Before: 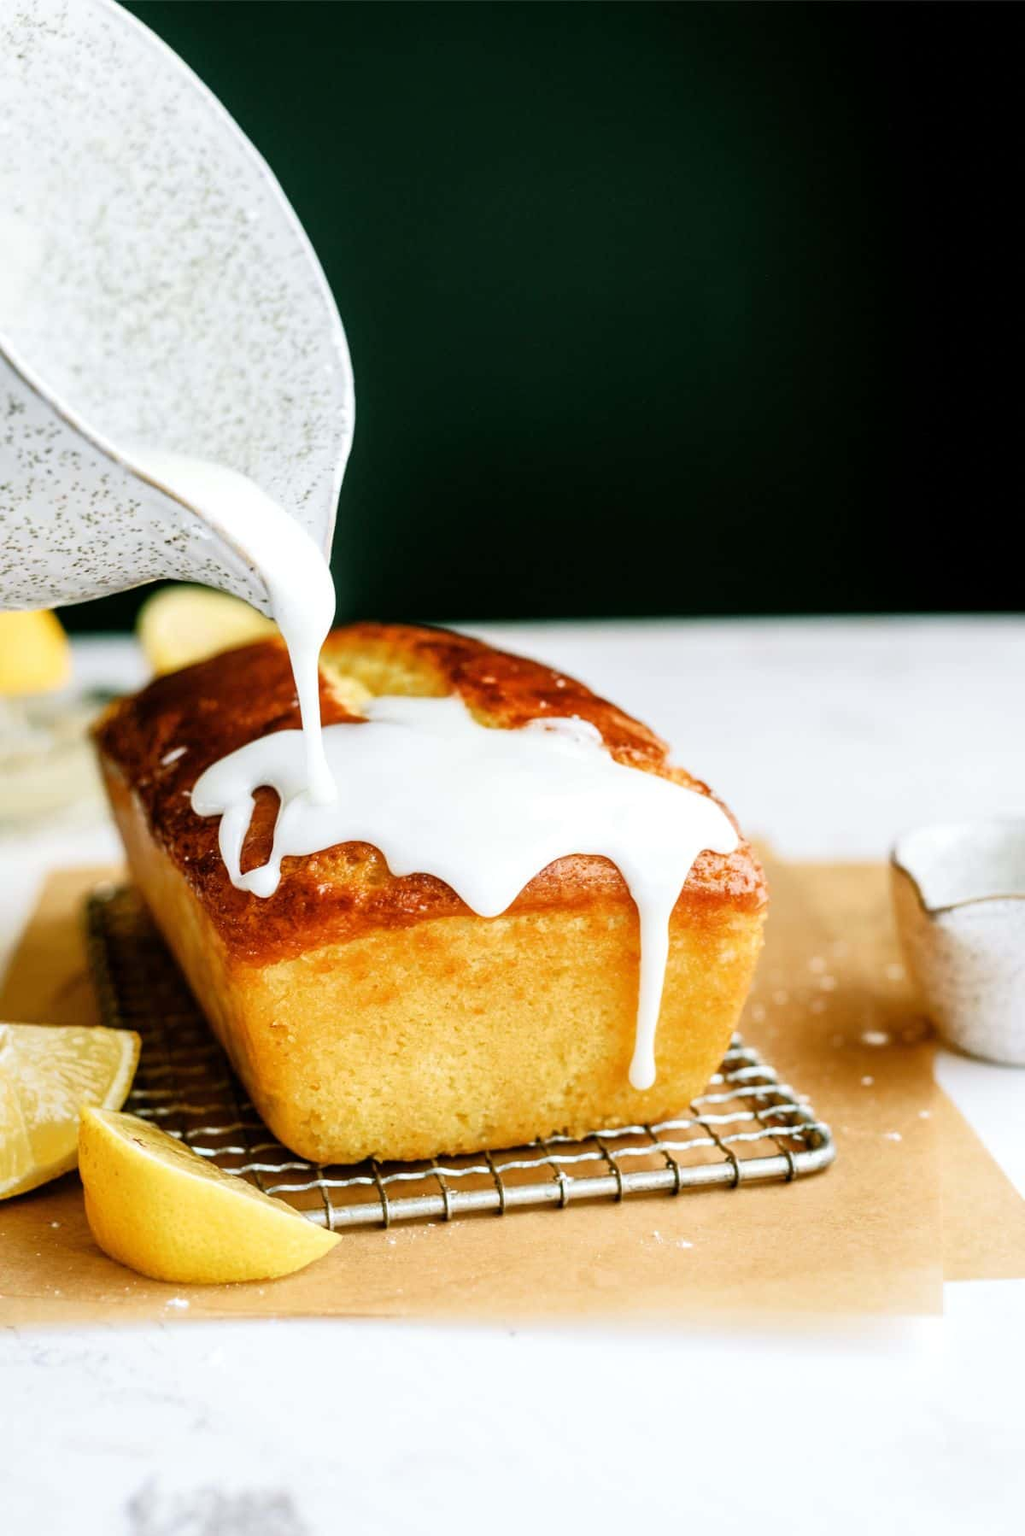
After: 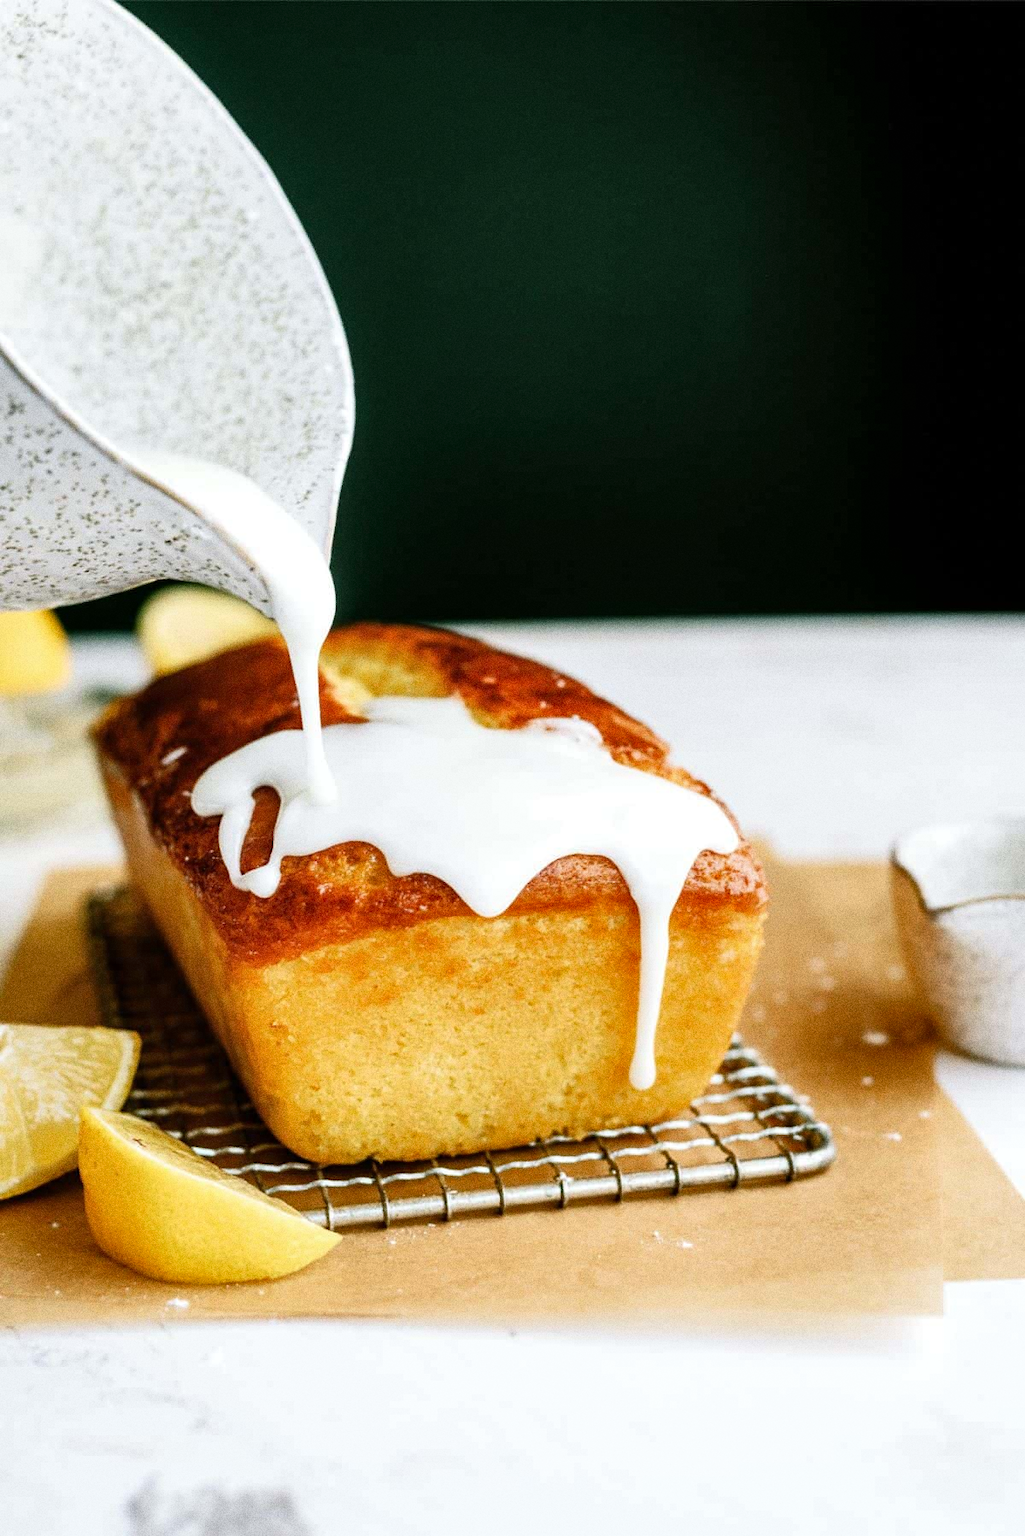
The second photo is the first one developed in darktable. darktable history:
shadows and highlights: radius 125.46, shadows 30.51, highlights -30.51, low approximation 0.01, soften with gaussian
grain: coarseness 0.09 ISO, strength 40%
